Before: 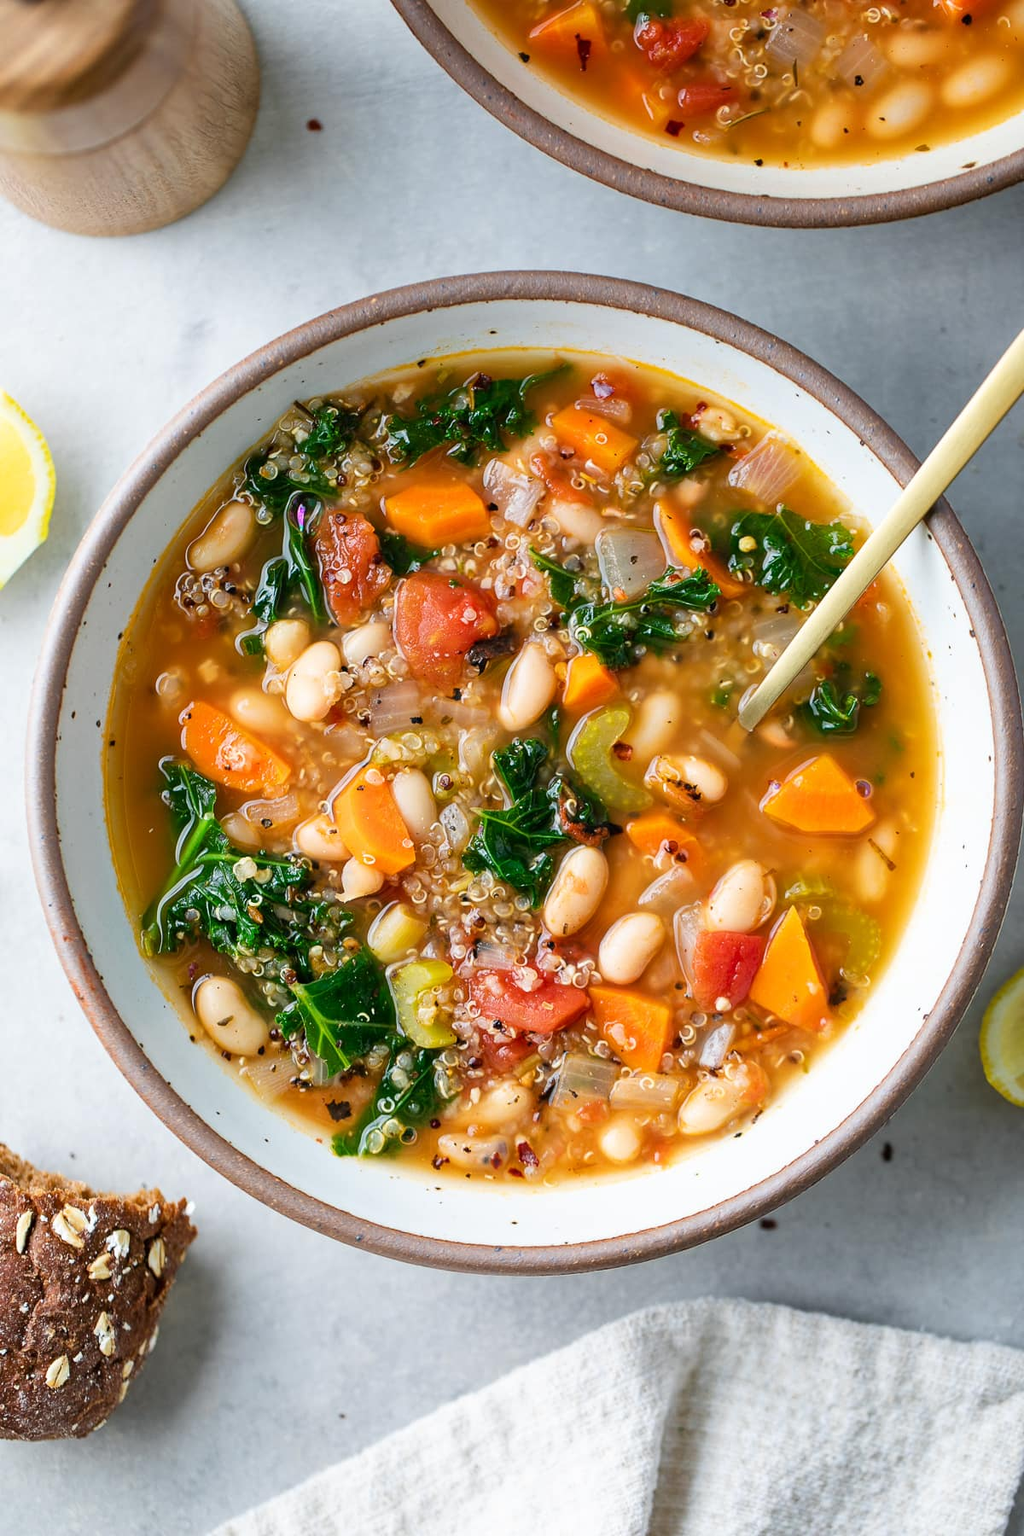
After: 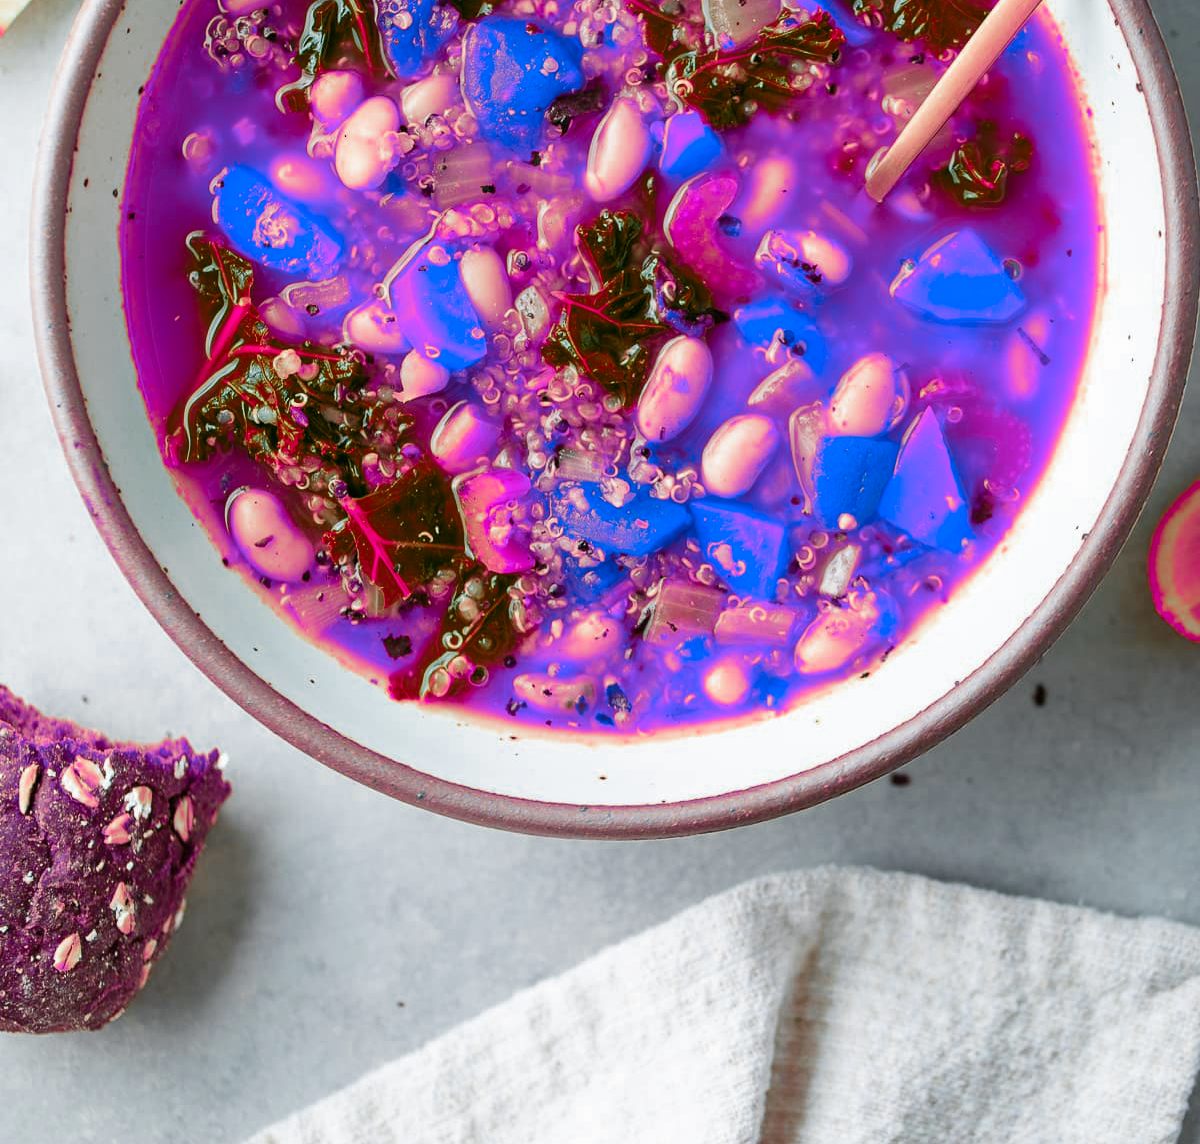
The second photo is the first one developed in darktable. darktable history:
crop and rotate: top 36.435%
color zones: curves: ch0 [(0.826, 0.353)]; ch1 [(0.242, 0.647) (0.889, 0.342)]; ch2 [(0.246, 0.089) (0.969, 0.068)]
